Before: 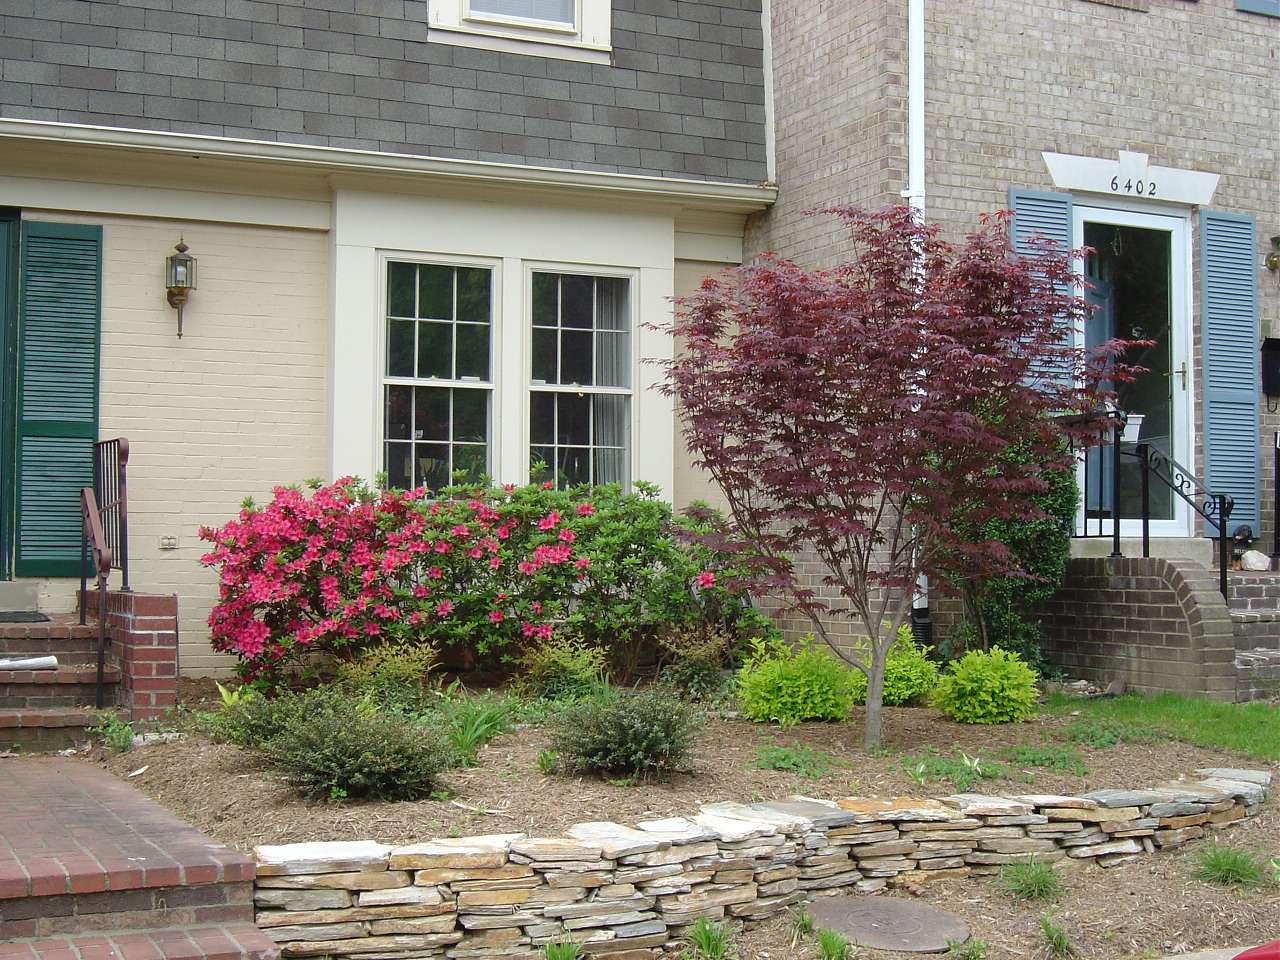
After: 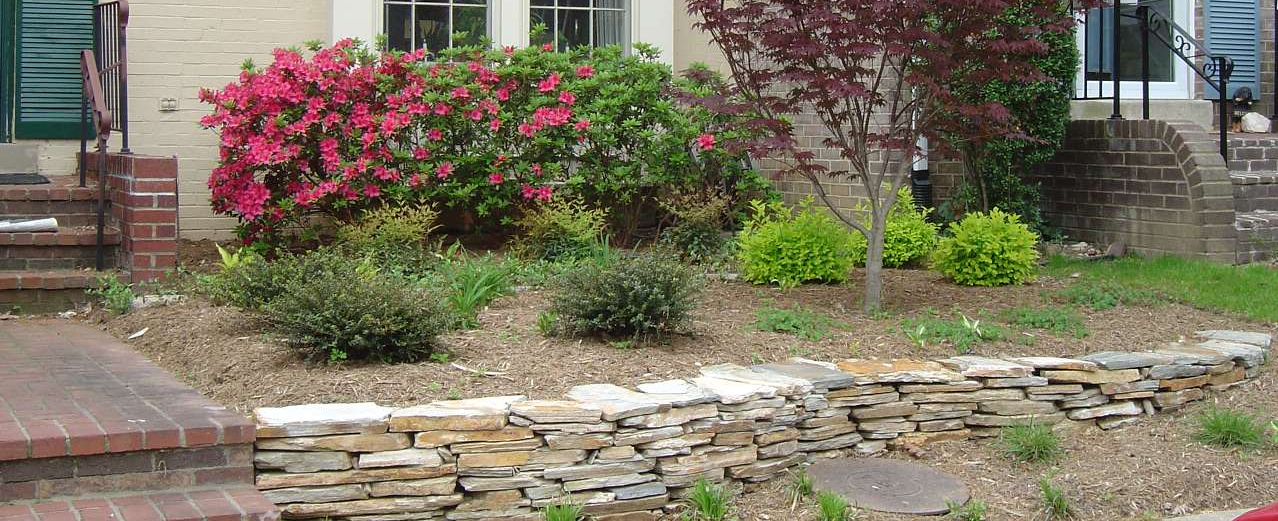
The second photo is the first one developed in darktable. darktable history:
crop and rotate: top 45.712%, right 0.111%
